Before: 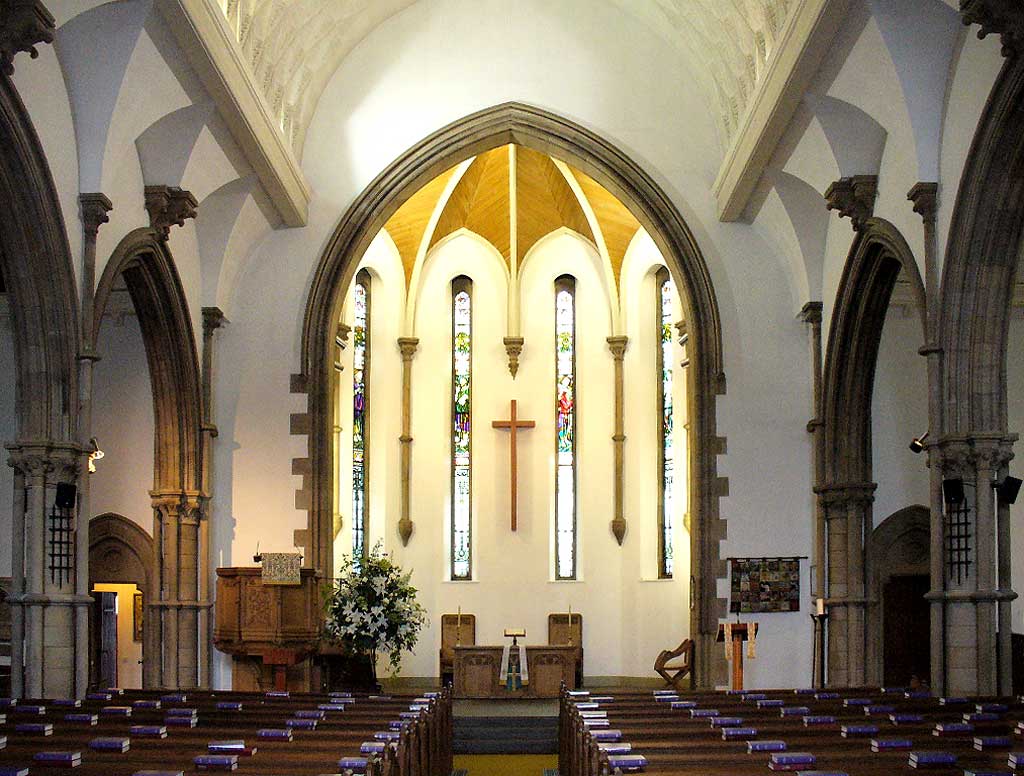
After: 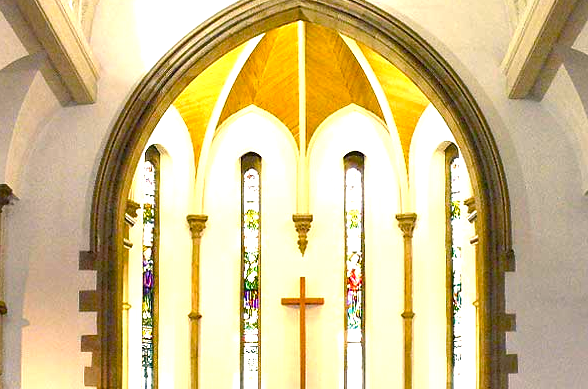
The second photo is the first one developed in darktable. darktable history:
color balance rgb: highlights gain › chroma 3.085%, highlights gain › hue 60°, perceptual saturation grading › global saturation 20%, perceptual saturation grading › highlights -25.403%, perceptual saturation grading › shadows 49.712%, perceptual brilliance grading › global brilliance 17.56%
tone equalizer: -8 EV -0.006 EV, -7 EV 0.043 EV, -6 EV -0.006 EV, -5 EV 0.007 EV, -4 EV -0.044 EV, -3 EV -0.235 EV, -2 EV -0.642 EV, -1 EV -0.974 EV, +0 EV -0.992 EV
crop: left 20.697%, top 15.852%, right 21.787%, bottom 33.978%
exposure: black level correction 0, exposure 1.106 EV, compensate exposure bias true, compensate highlight preservation false
